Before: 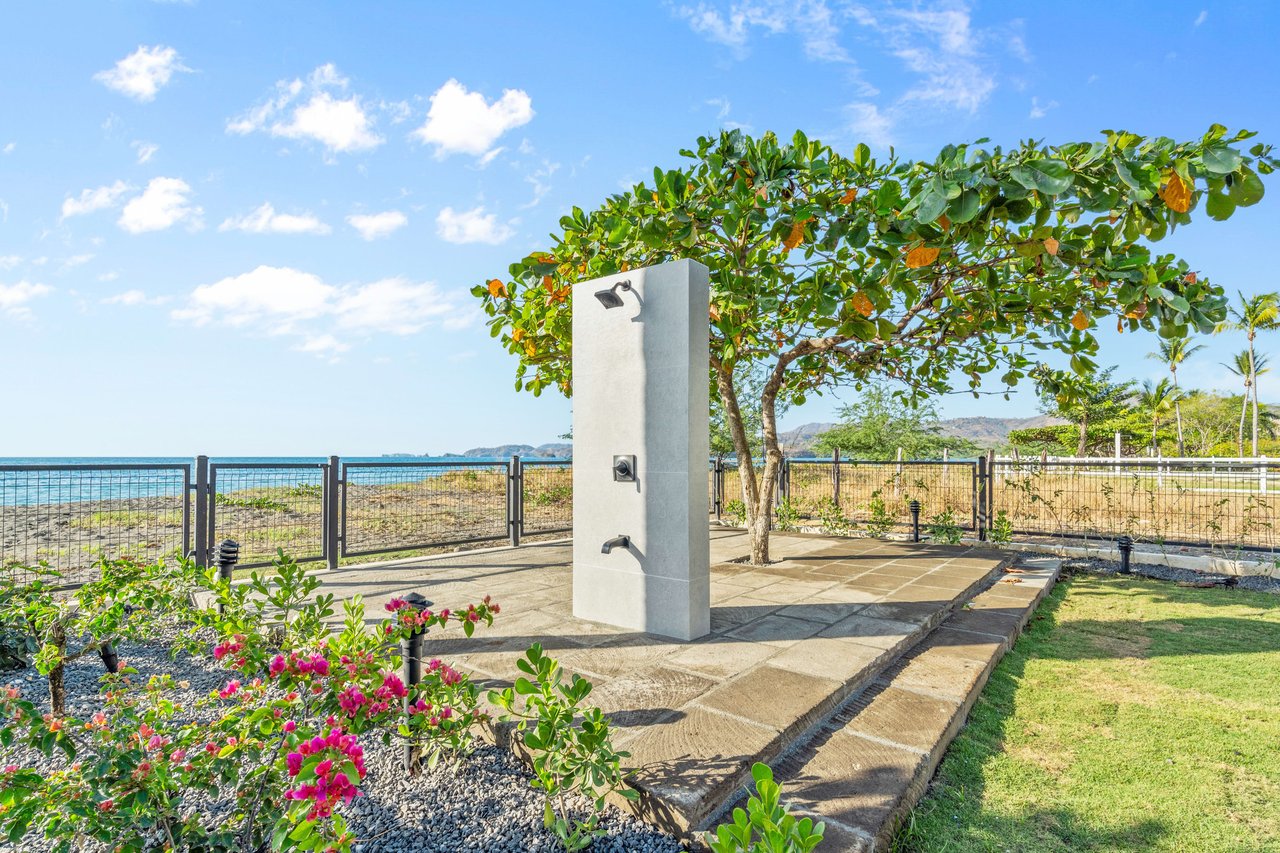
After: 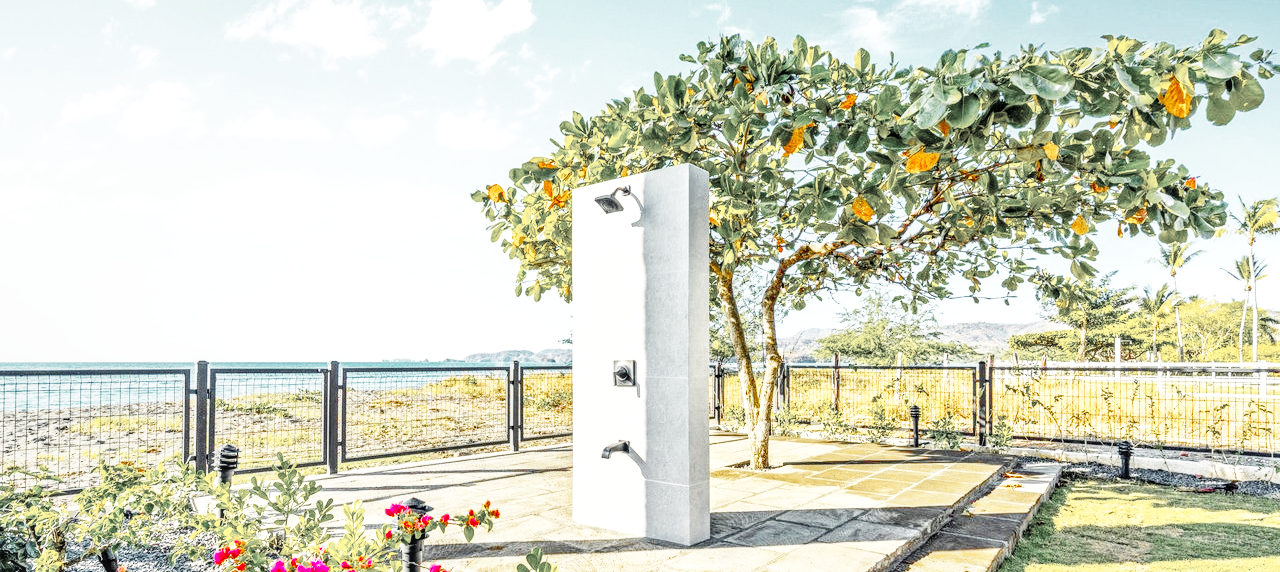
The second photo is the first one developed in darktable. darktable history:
color balance rgb: power › chroma 0.51%, power › hue 214.94°, highlights gain › chroma 2.076%, highlights gain › hue 73.57°, linear chroma grading › global chroma 15.476%, perceptual saturation grading › global saturation 30.419%, global vibrance 20%
color zones: curves: ch1 [(0, 0.638) (0.193, 0.442) (0.286, 0.15) (0.429, 0.14) (0.571, 0.142) (0.714, 0.154) (0.857, 0.175) (1, 0.638)]
crop: top 11.158%, bottom 21.701%
haze removal: compatibility mode true, adaptive false
local contrast: on, module defaults
base curve: curves: ch0 [(0, 0) (0.007, 0.004) (0.027, 0.03) (0.046, 0.07) (0.207, 0.54) (0.442, 0.872) (0.673, 0.972) (1, 1)], preserve colors none
